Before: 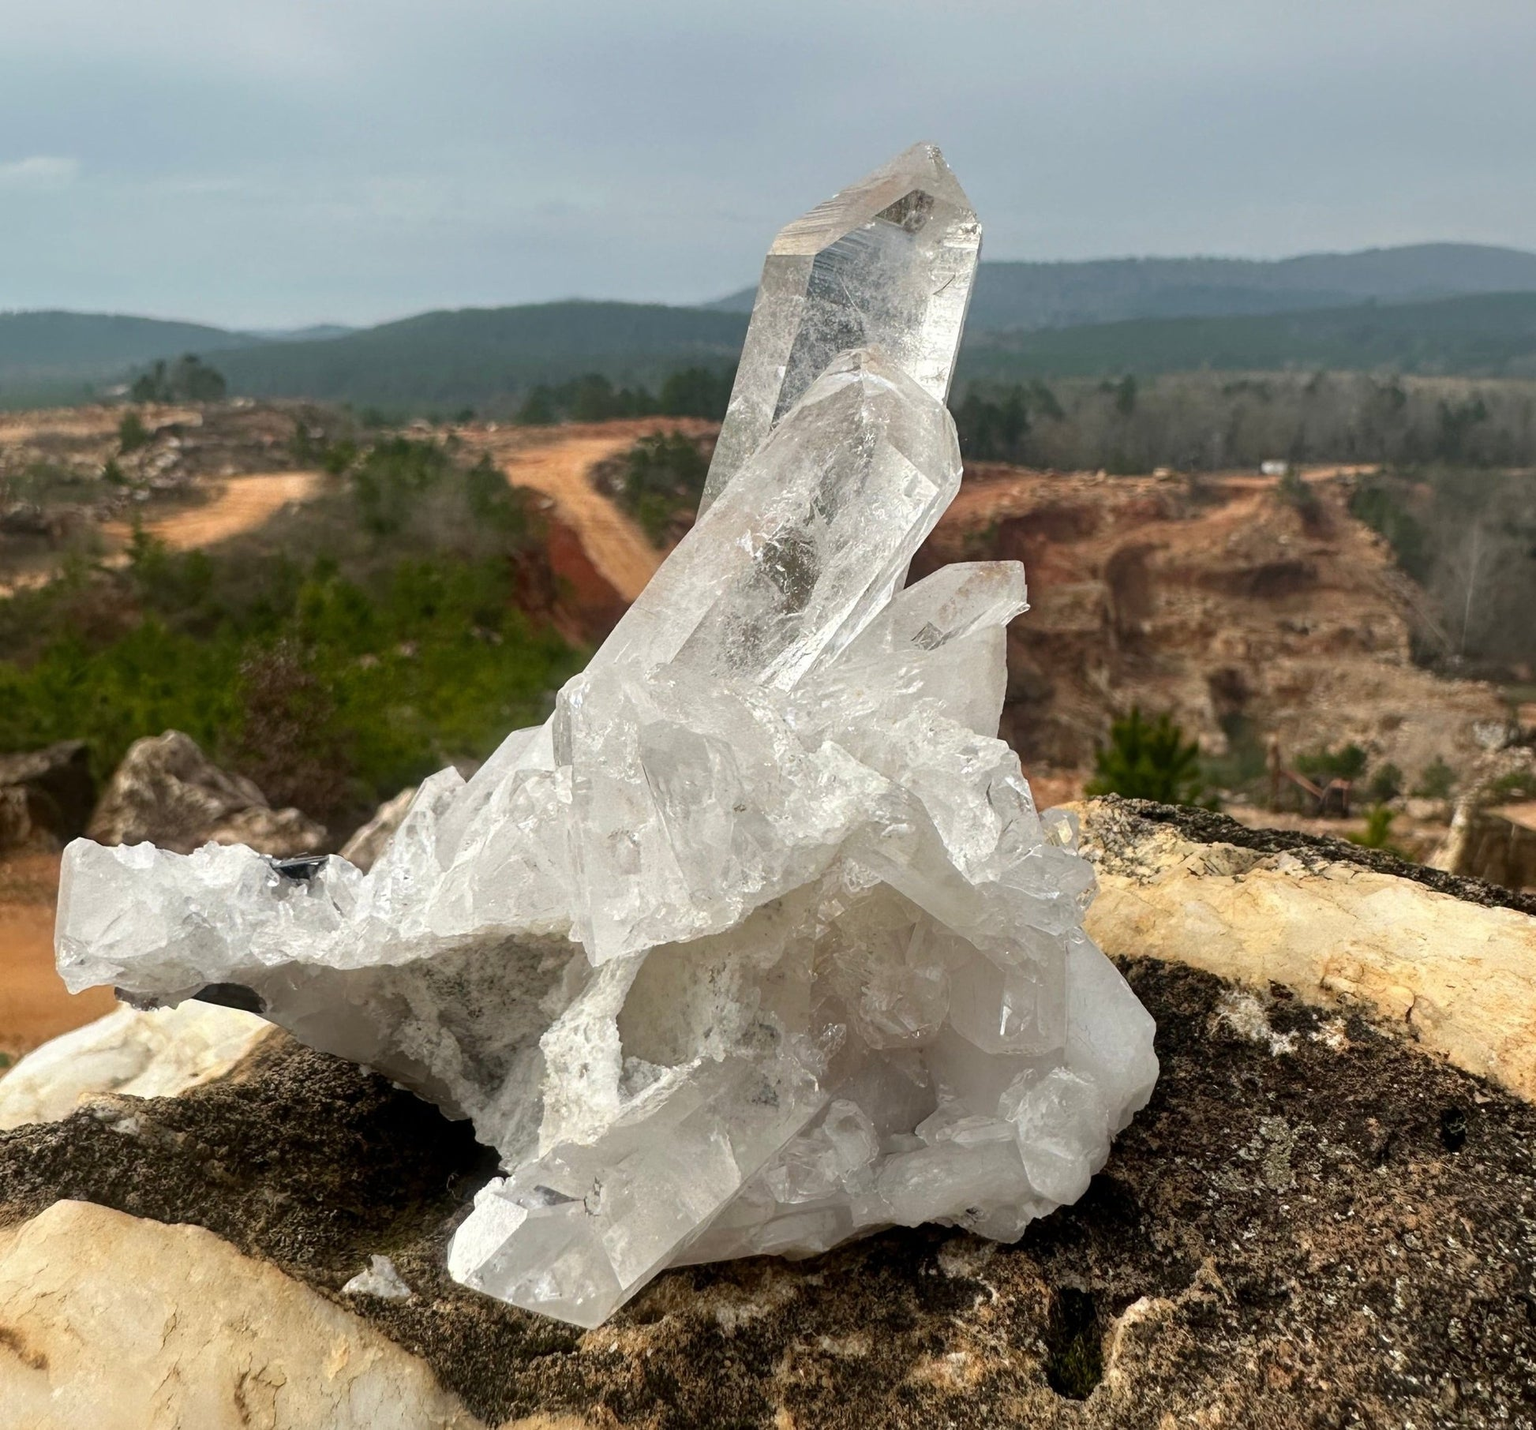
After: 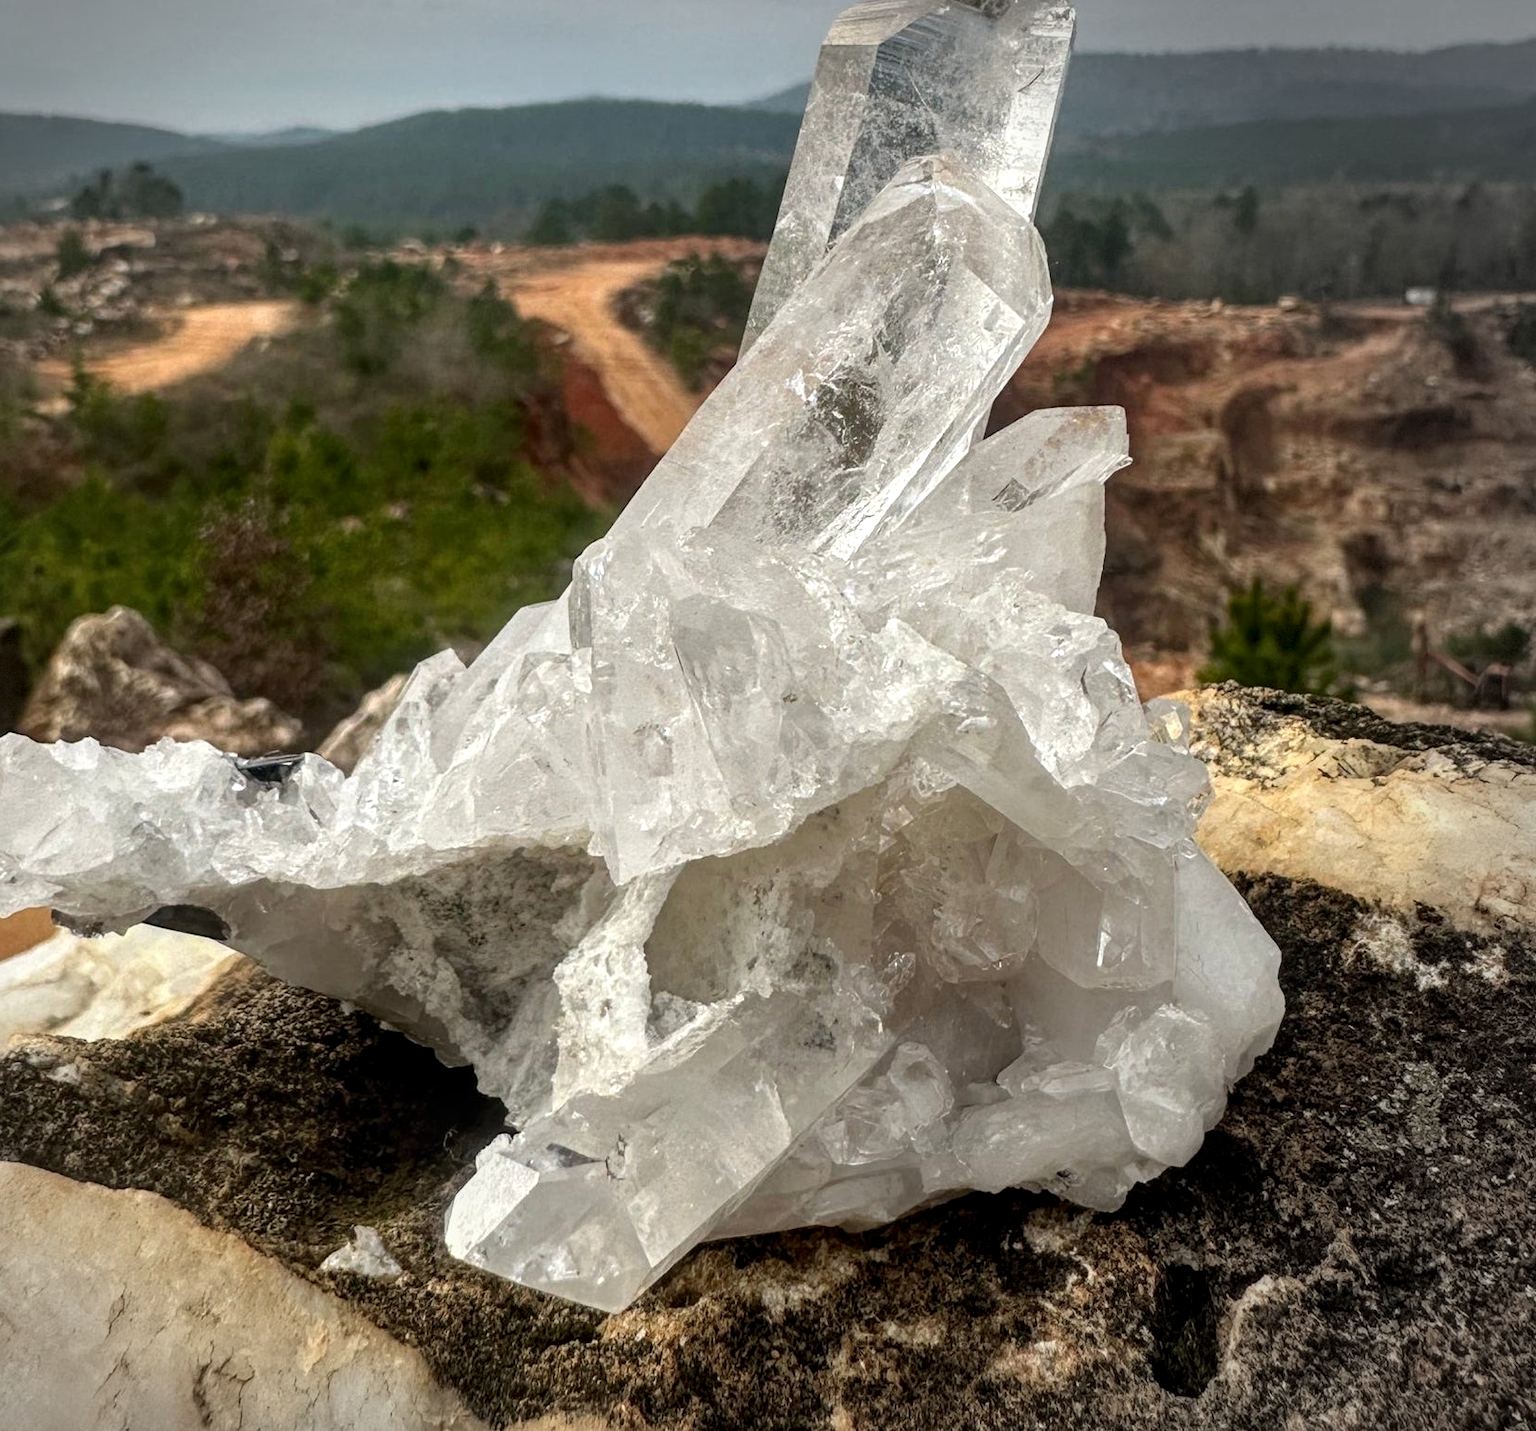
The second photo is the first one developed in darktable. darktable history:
local contrast: detail 130%
vignetting: center (-0.149, 0.011), automatic ratio true, dithering 8-bit output
crop and rotate: left 4.66%, top 15.211%, right 10.641%
exposure: exposure 0.014 EV, compensate highlight preservation false
